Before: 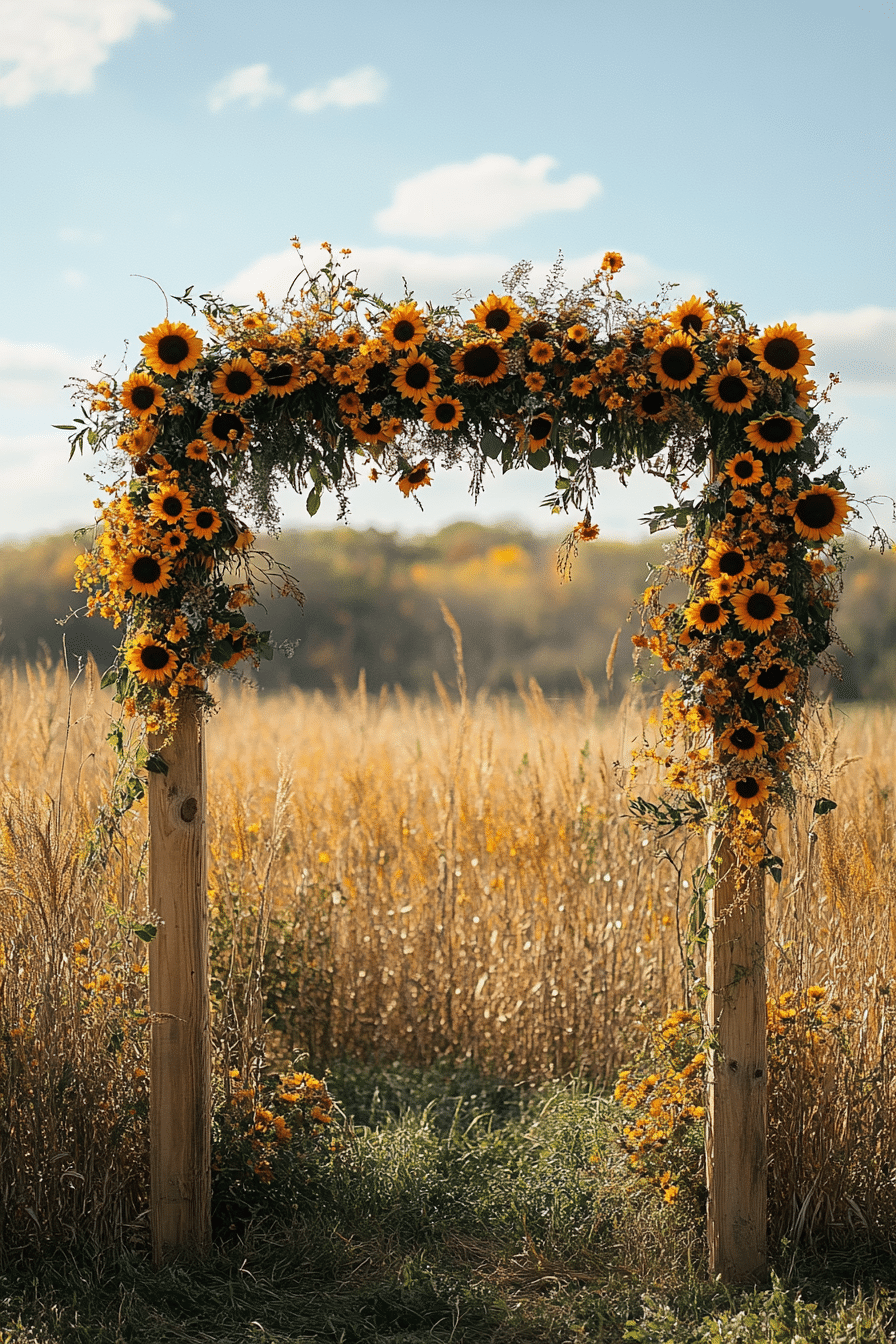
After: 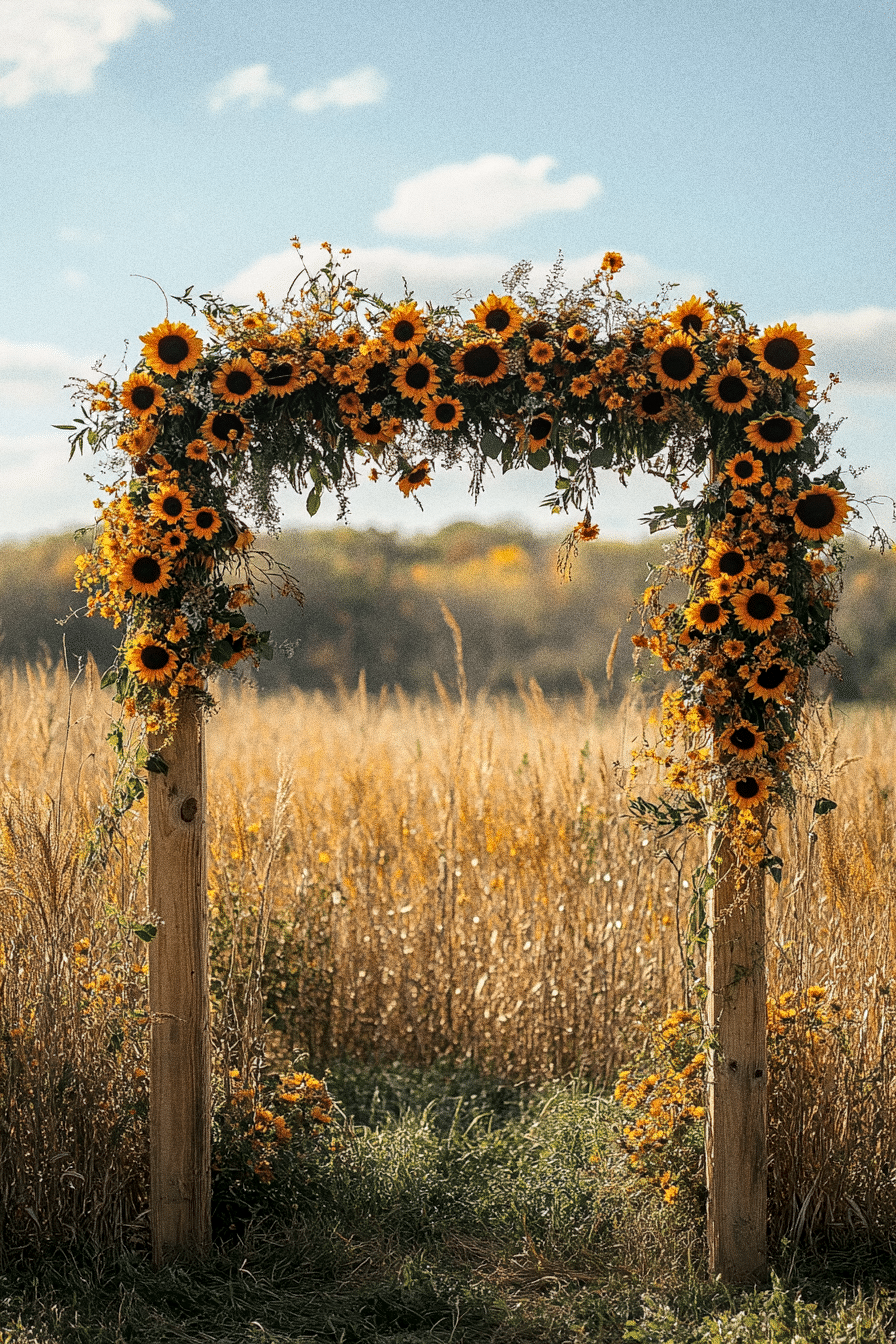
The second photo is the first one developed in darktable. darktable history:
grain: coarseness 0.09 ISO, strength 40%
local contrast: on, module defaults
